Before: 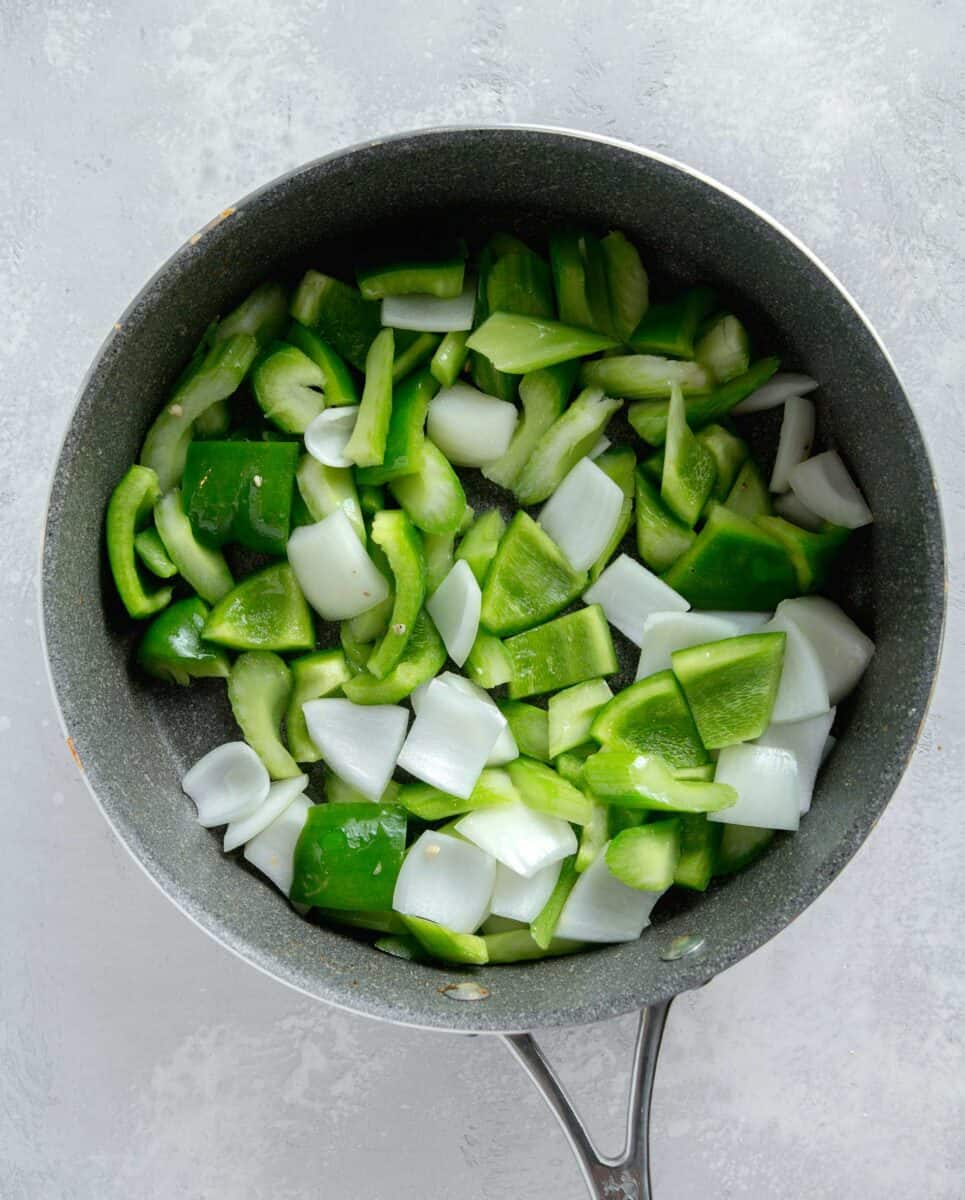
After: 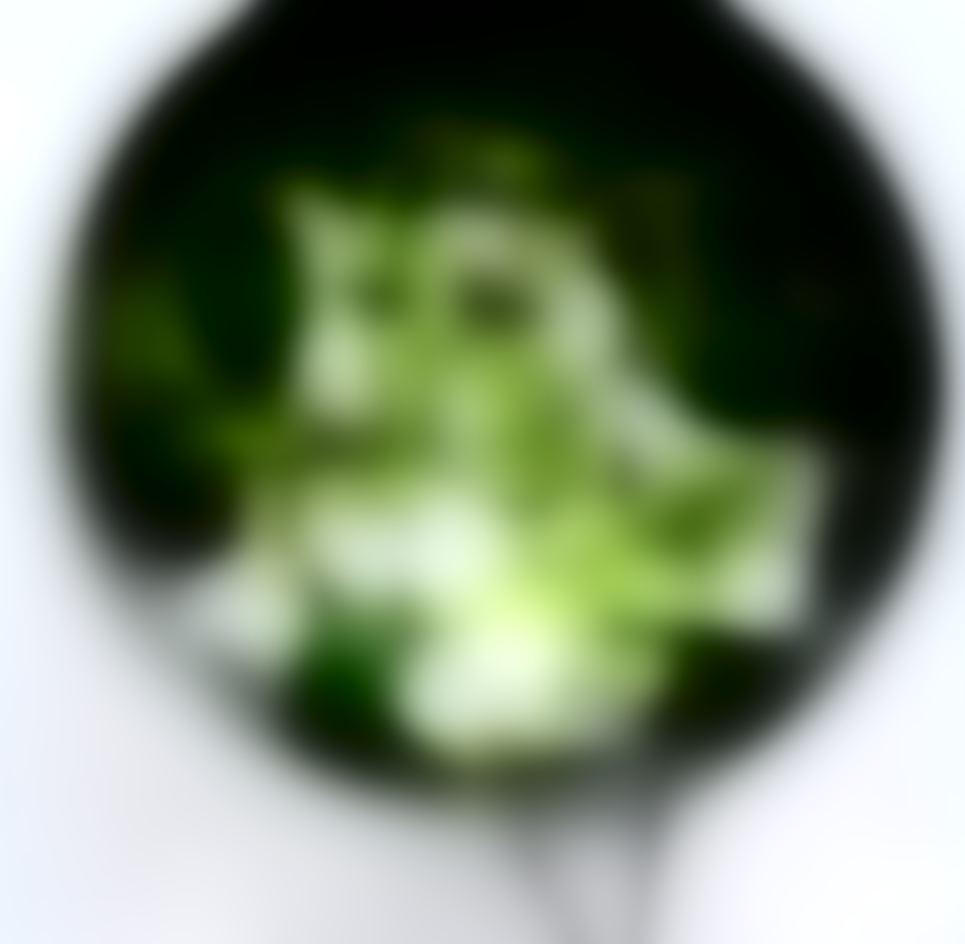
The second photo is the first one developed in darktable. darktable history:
crop and rotate: top 15.774%, bottom 5.506%
tone equalizer: -8 EV -0.75 EV, -7 EV -0.7 EV, -6 EV -0.6 EV, -5 EV -0.4 EV, -3 EV 0.4 EV, -2 EV 0.6 EV, -1 EV 0.7 EV, +0 EV 0.75 EV, edges refinement/feathering 500, mask exposure compensation -1.57 EV, preserve details no
lowpass: radius 31.92, contrast 1.72, brightness -0.98, saturation 0.94
